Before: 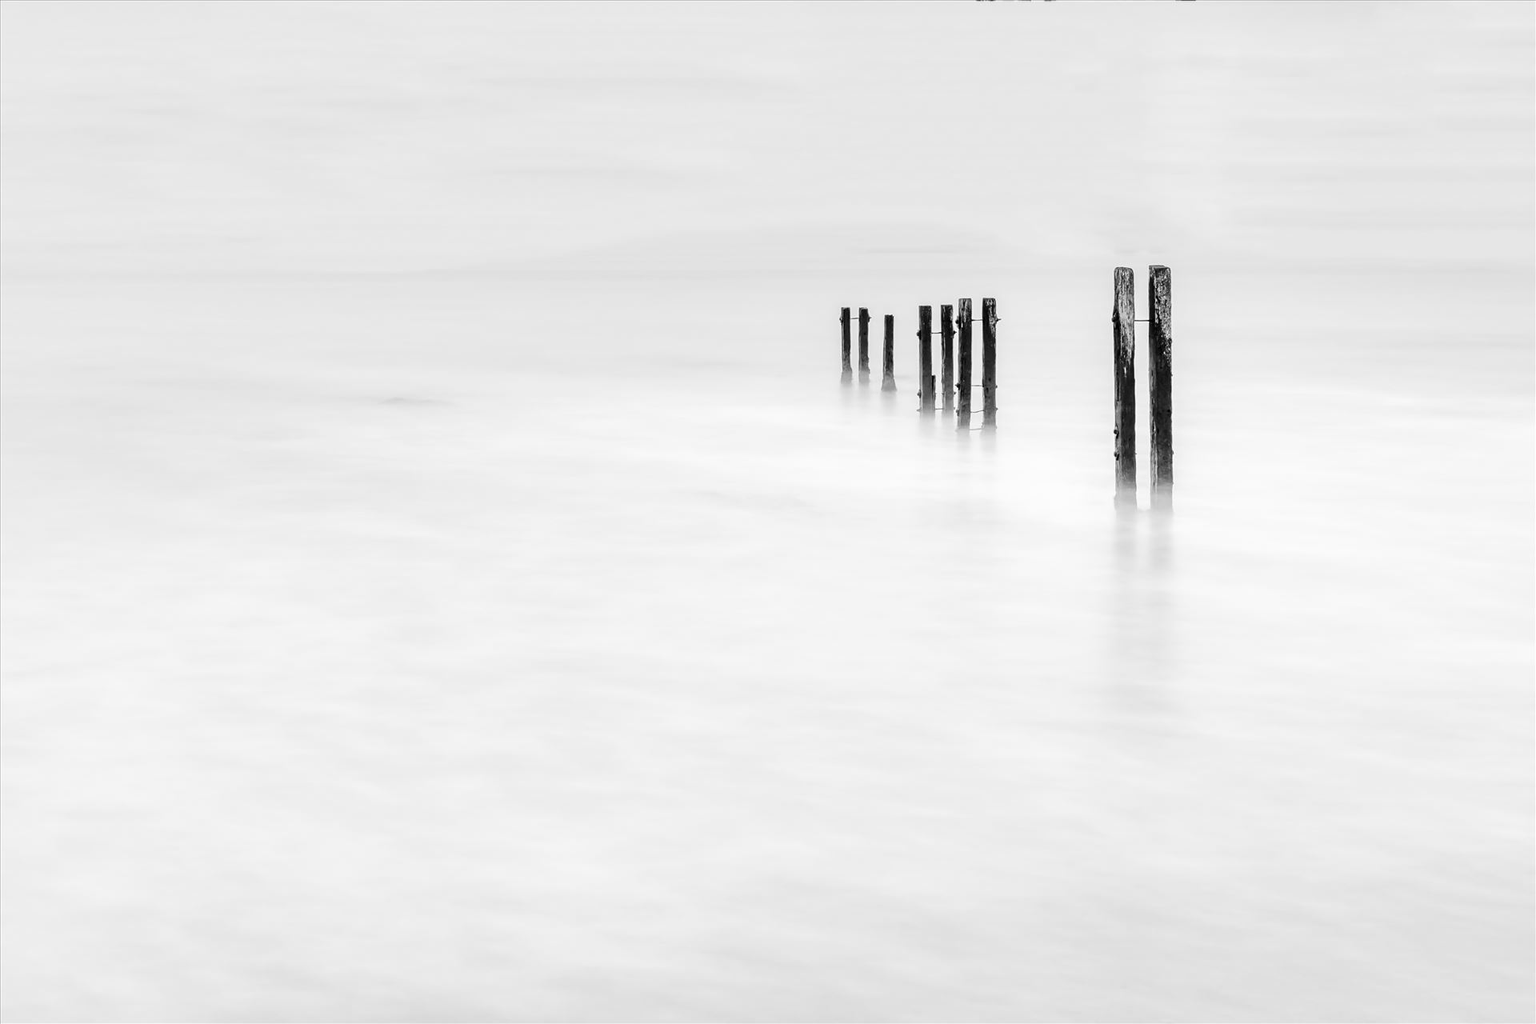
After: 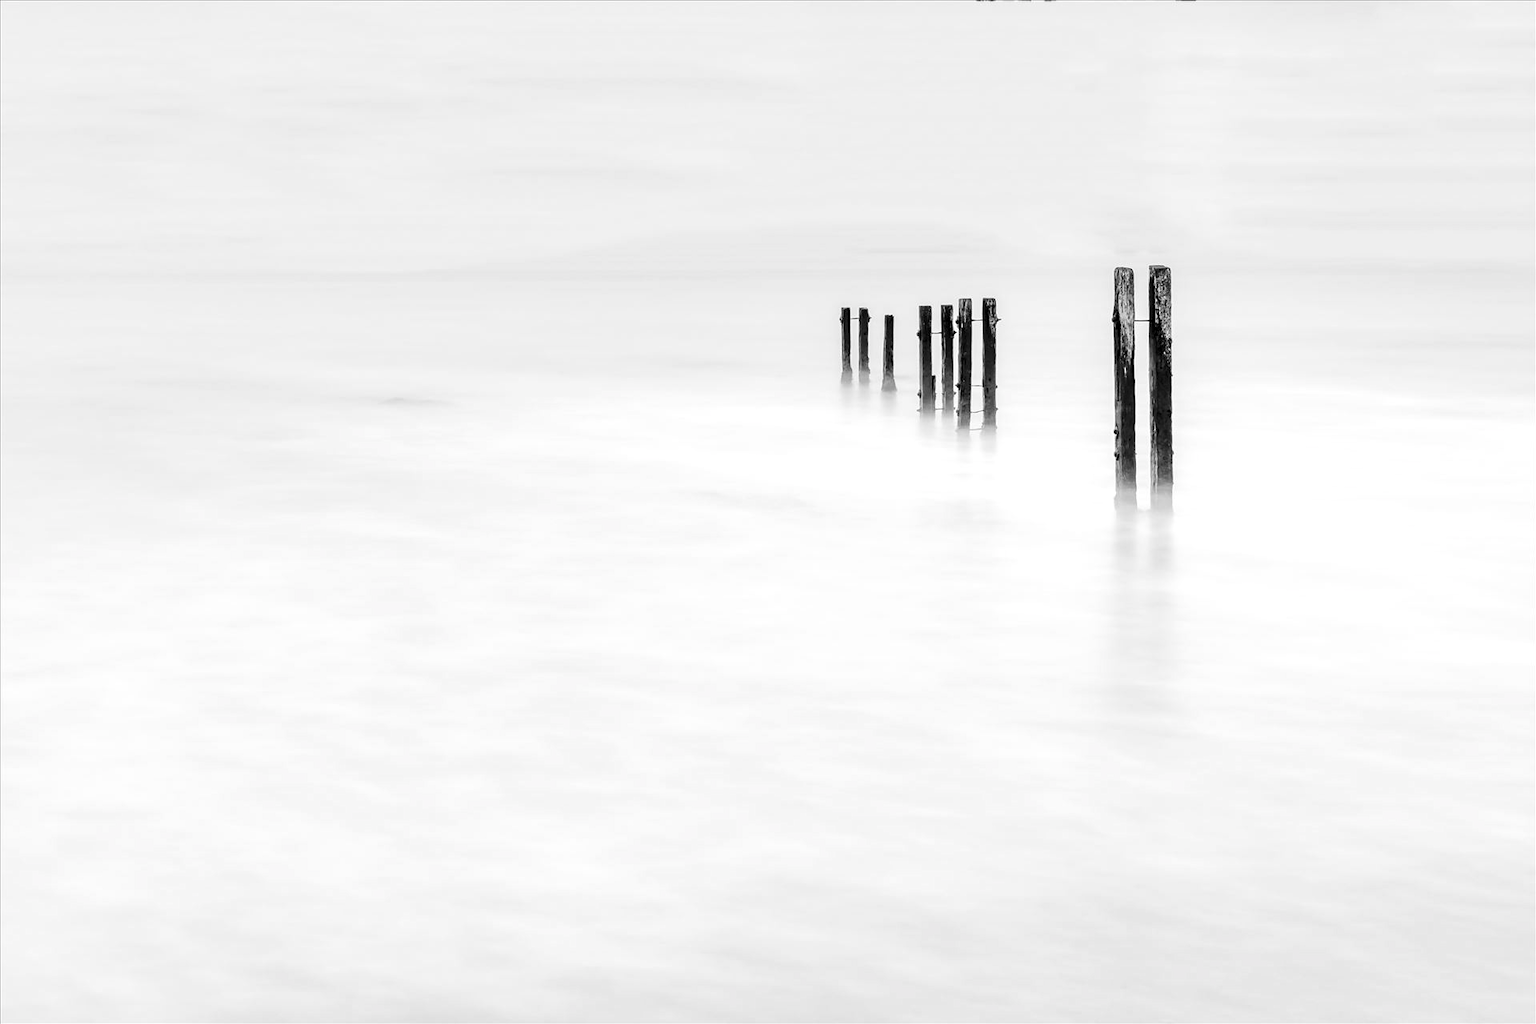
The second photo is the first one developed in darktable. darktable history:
levels: levels [0.031, 0.5, 0.969]
